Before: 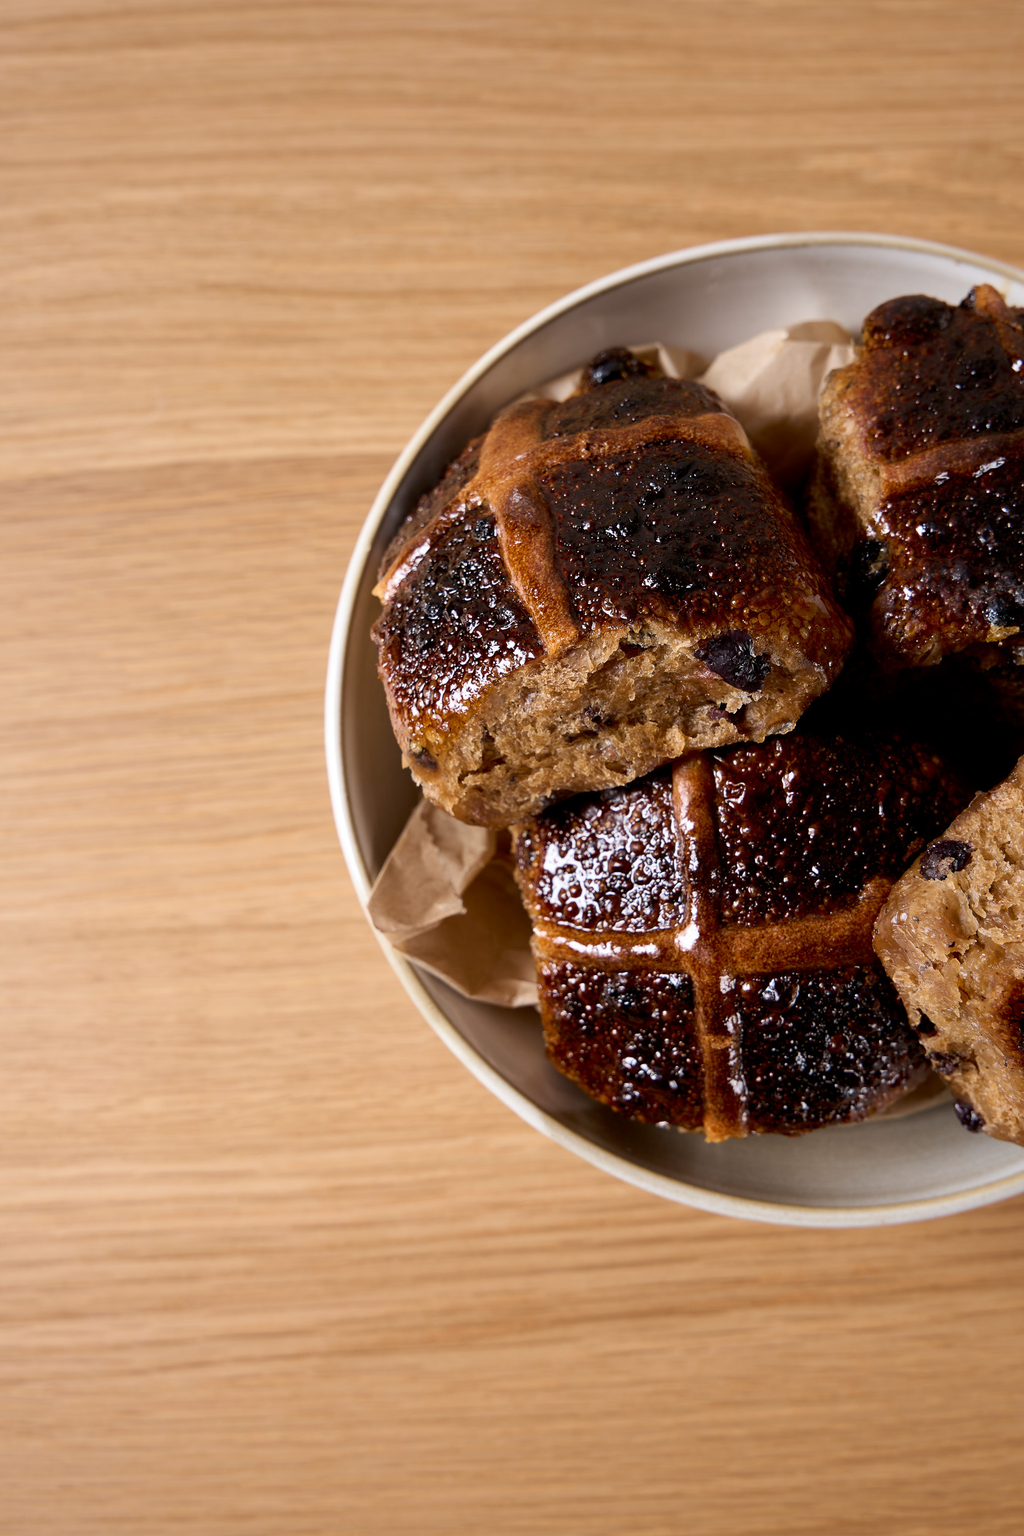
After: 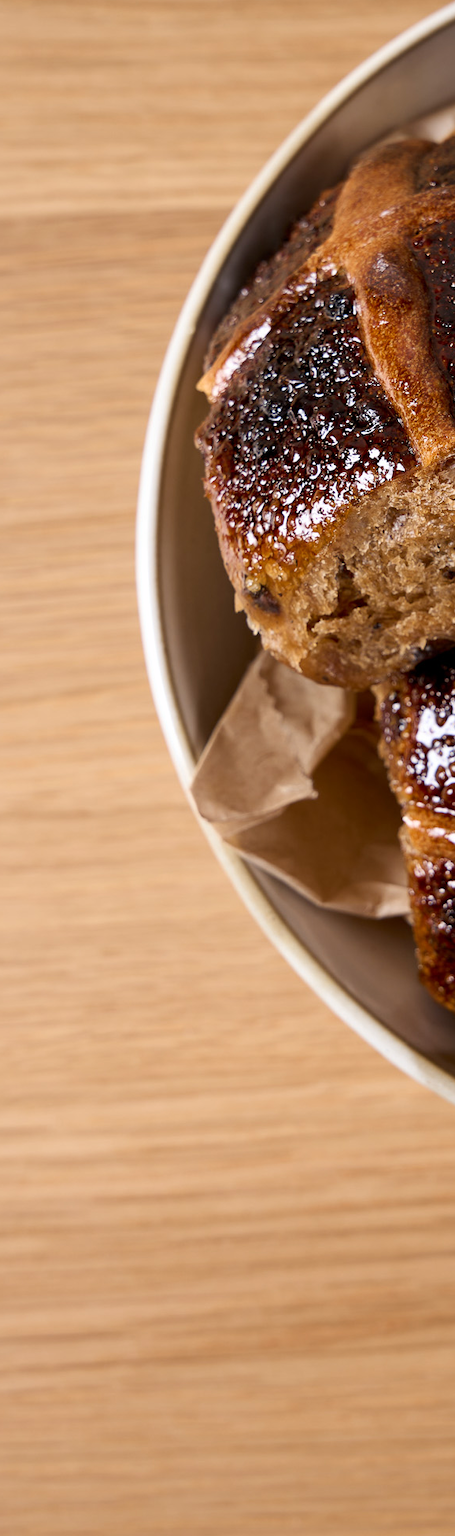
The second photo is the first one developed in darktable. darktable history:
crop and rotate: left 21.399%, top 18.929%, right 43.861%, bottom 2.987%
base curve: curves: ch0 [(0, 0) (0.989, 0.992)], preserve colors none
